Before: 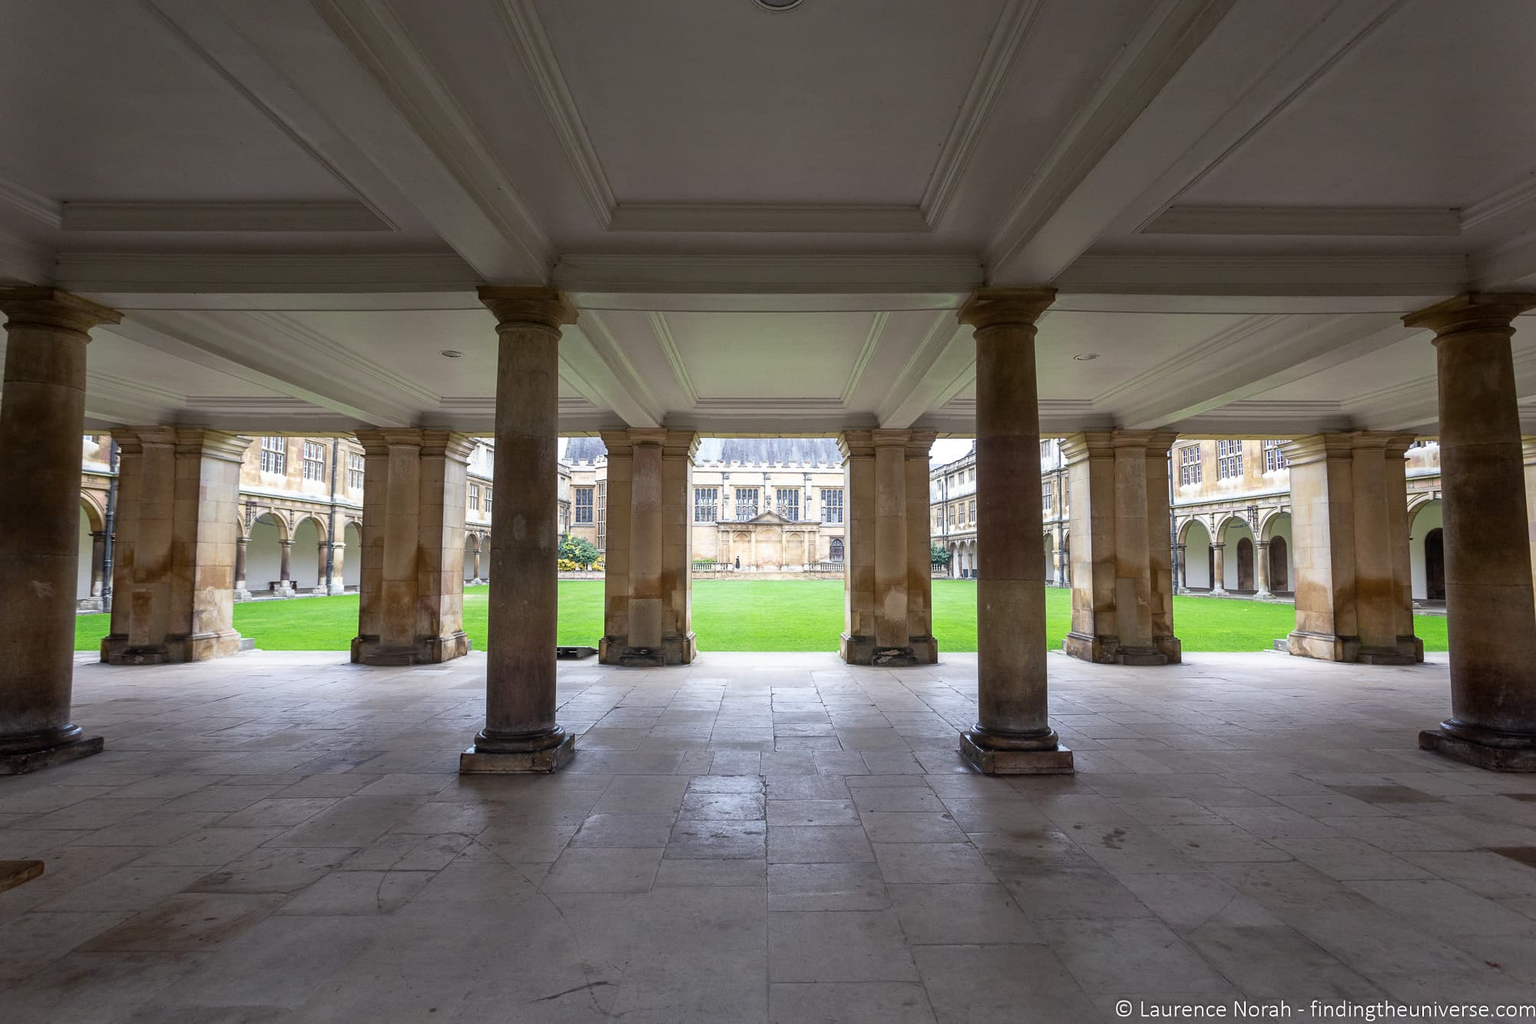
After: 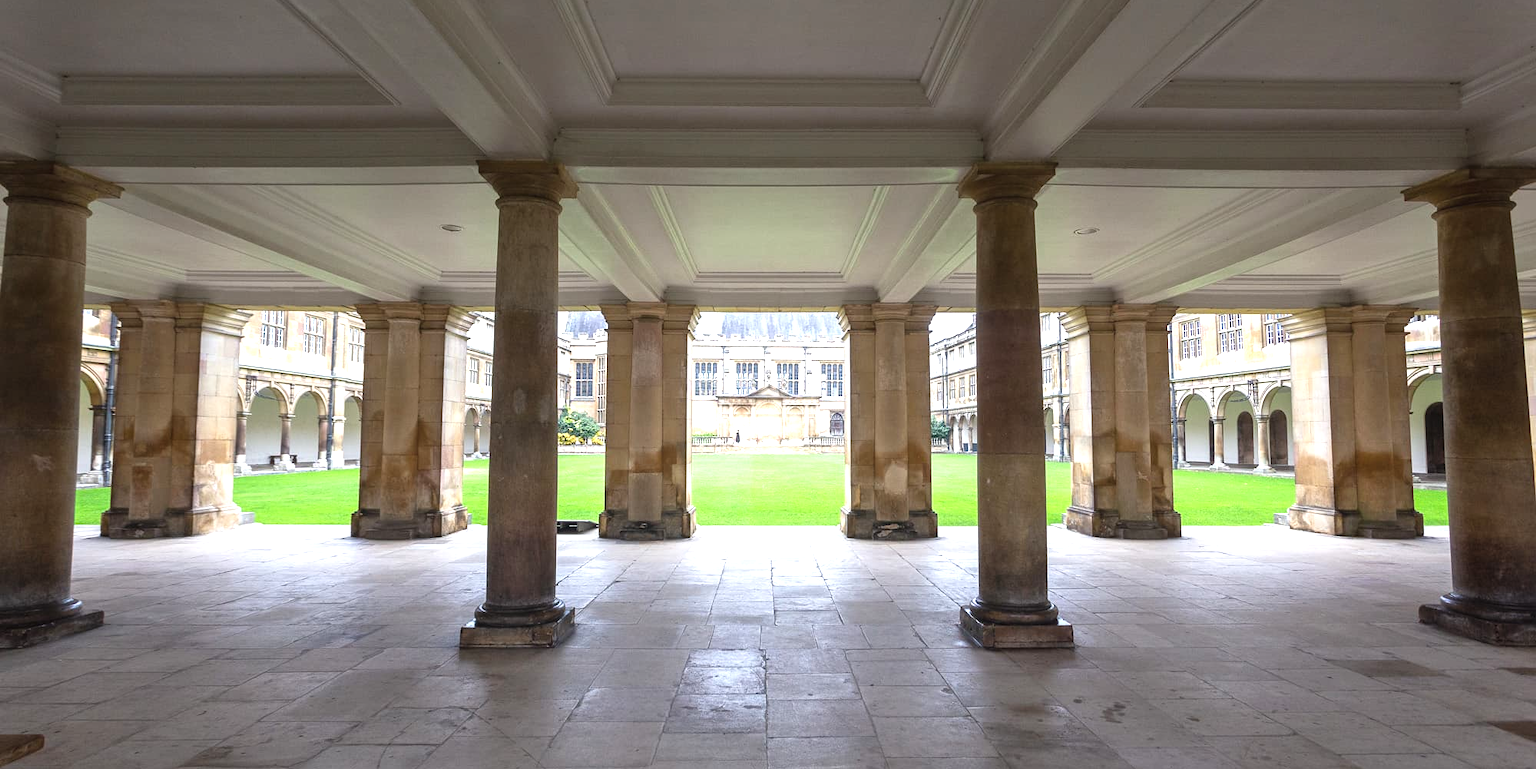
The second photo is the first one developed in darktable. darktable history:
exposure: black level correction -0.002, exposure 0.707 EV, compensate highlight preservation false
crop and rotate: top 12.347%, bottom 12.48%
